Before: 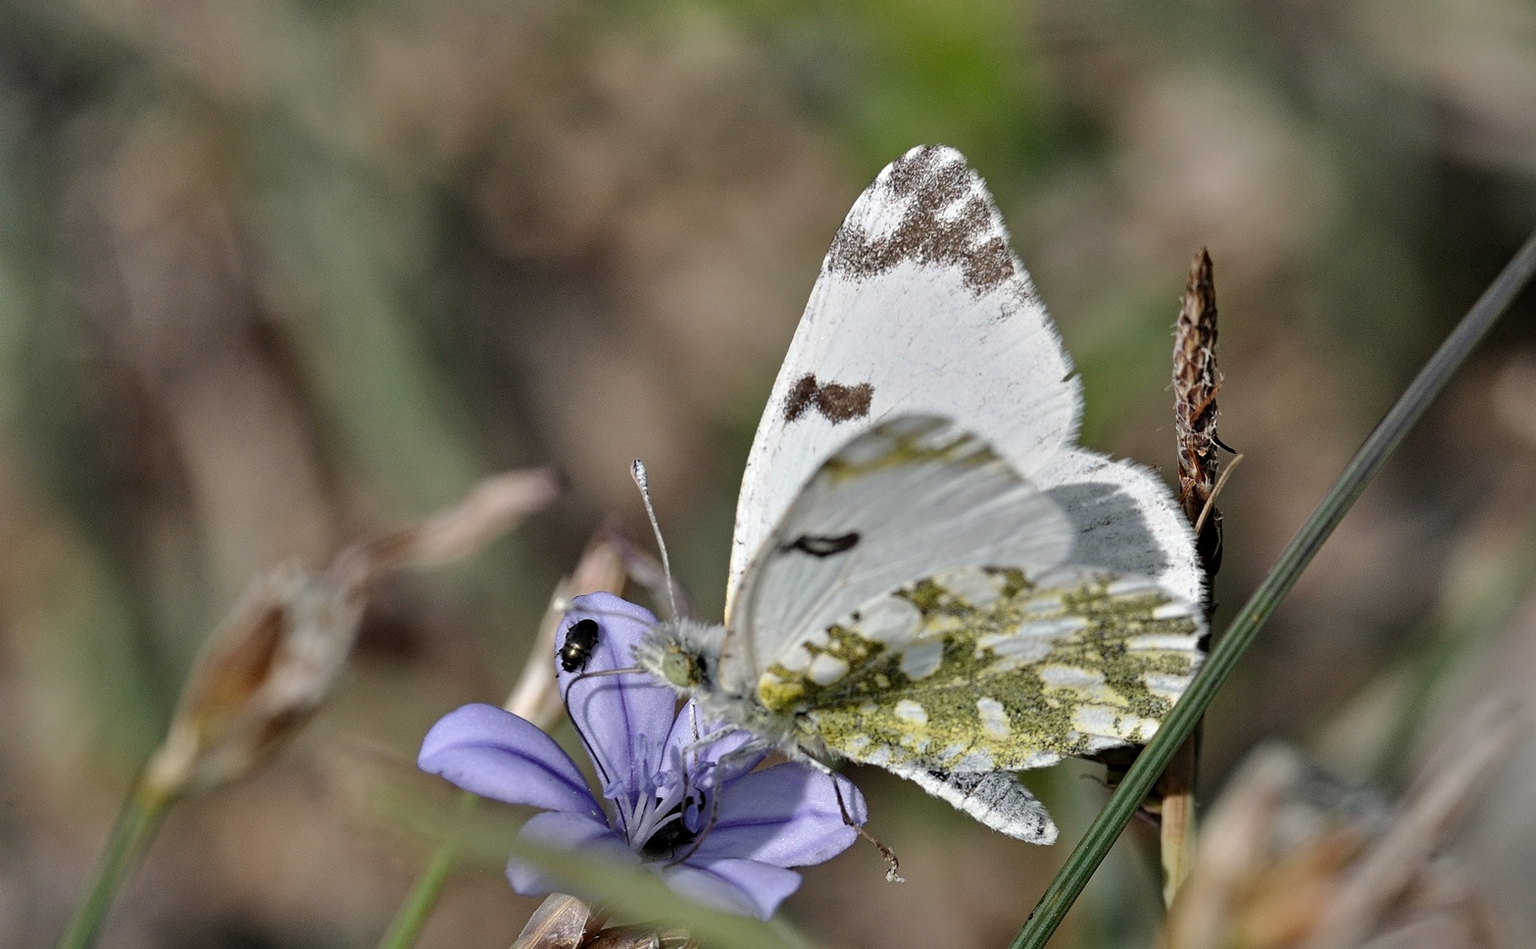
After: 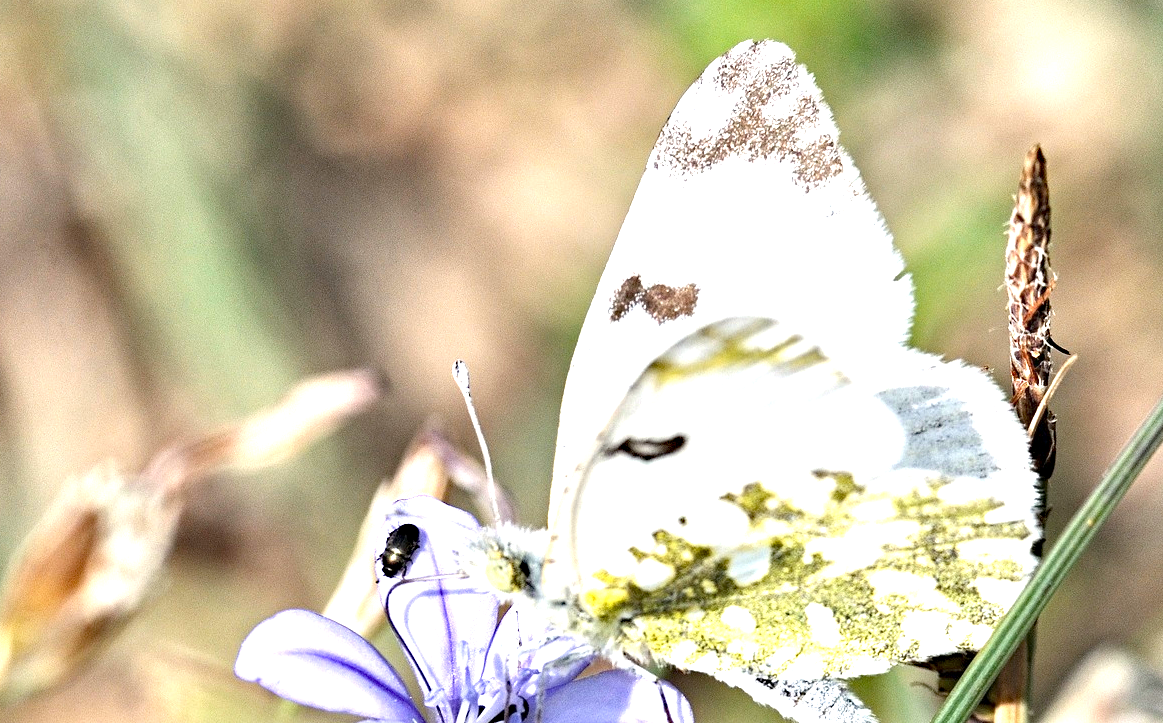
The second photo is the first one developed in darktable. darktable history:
haze removal: adaptive false
exposure: black level correction 0, exposure 2.088 EV, compensate exposure bias true, compensate highlight preservation false
crop and rotate: left 12.21%, top 11.345%, right 13.57%, bottom 13.872%
